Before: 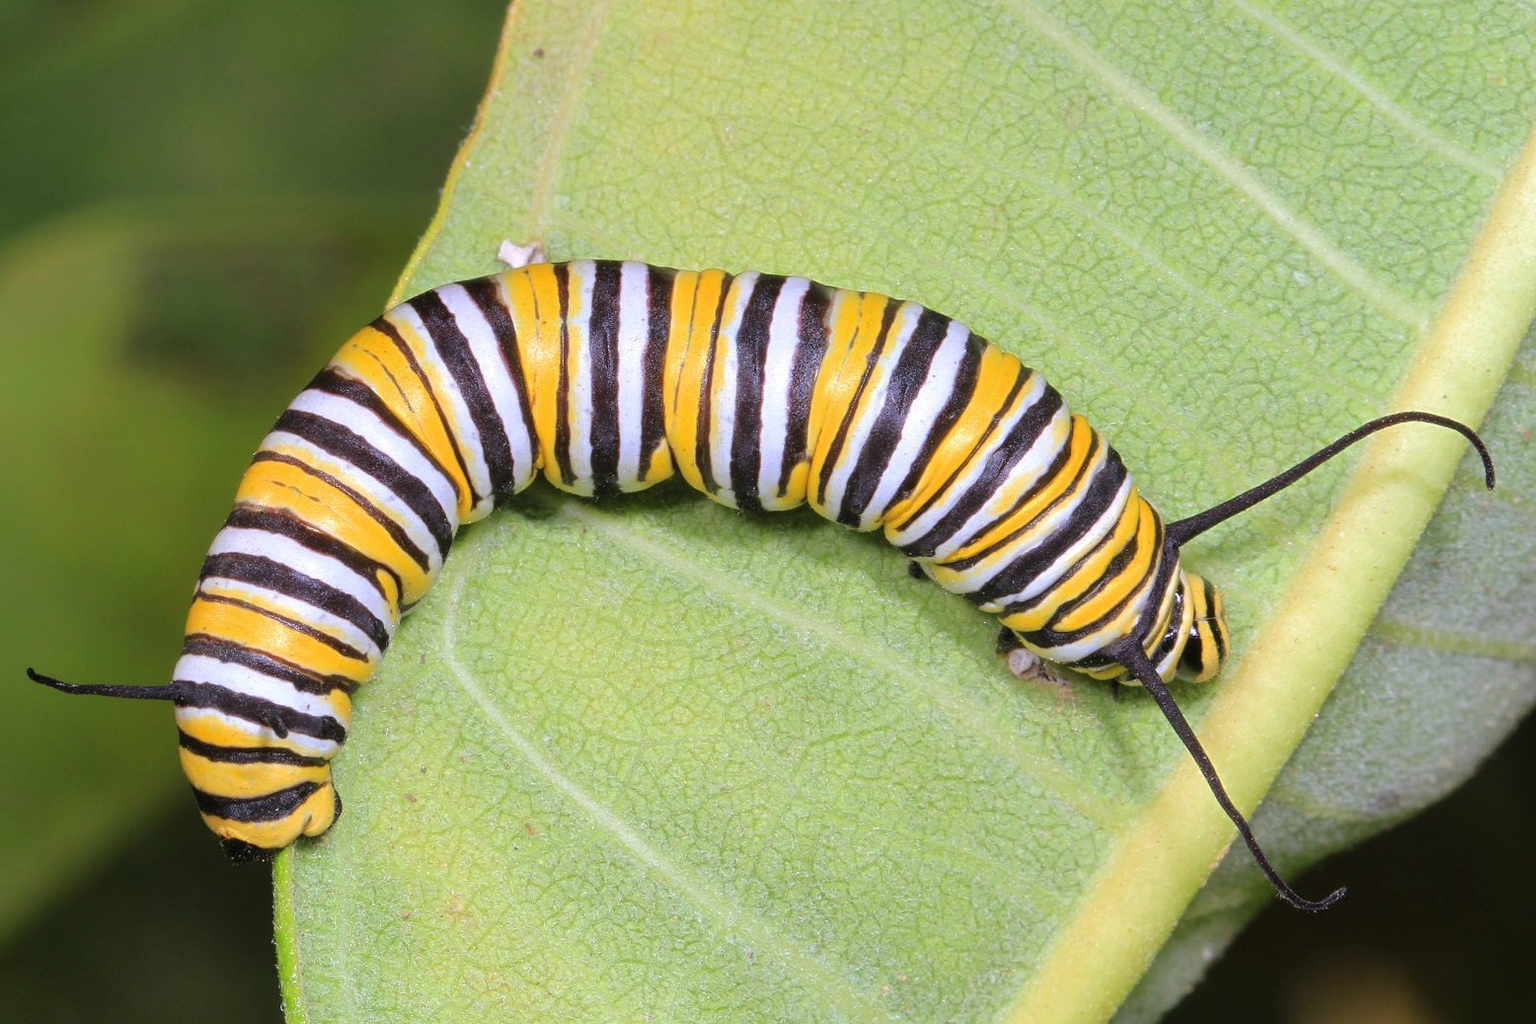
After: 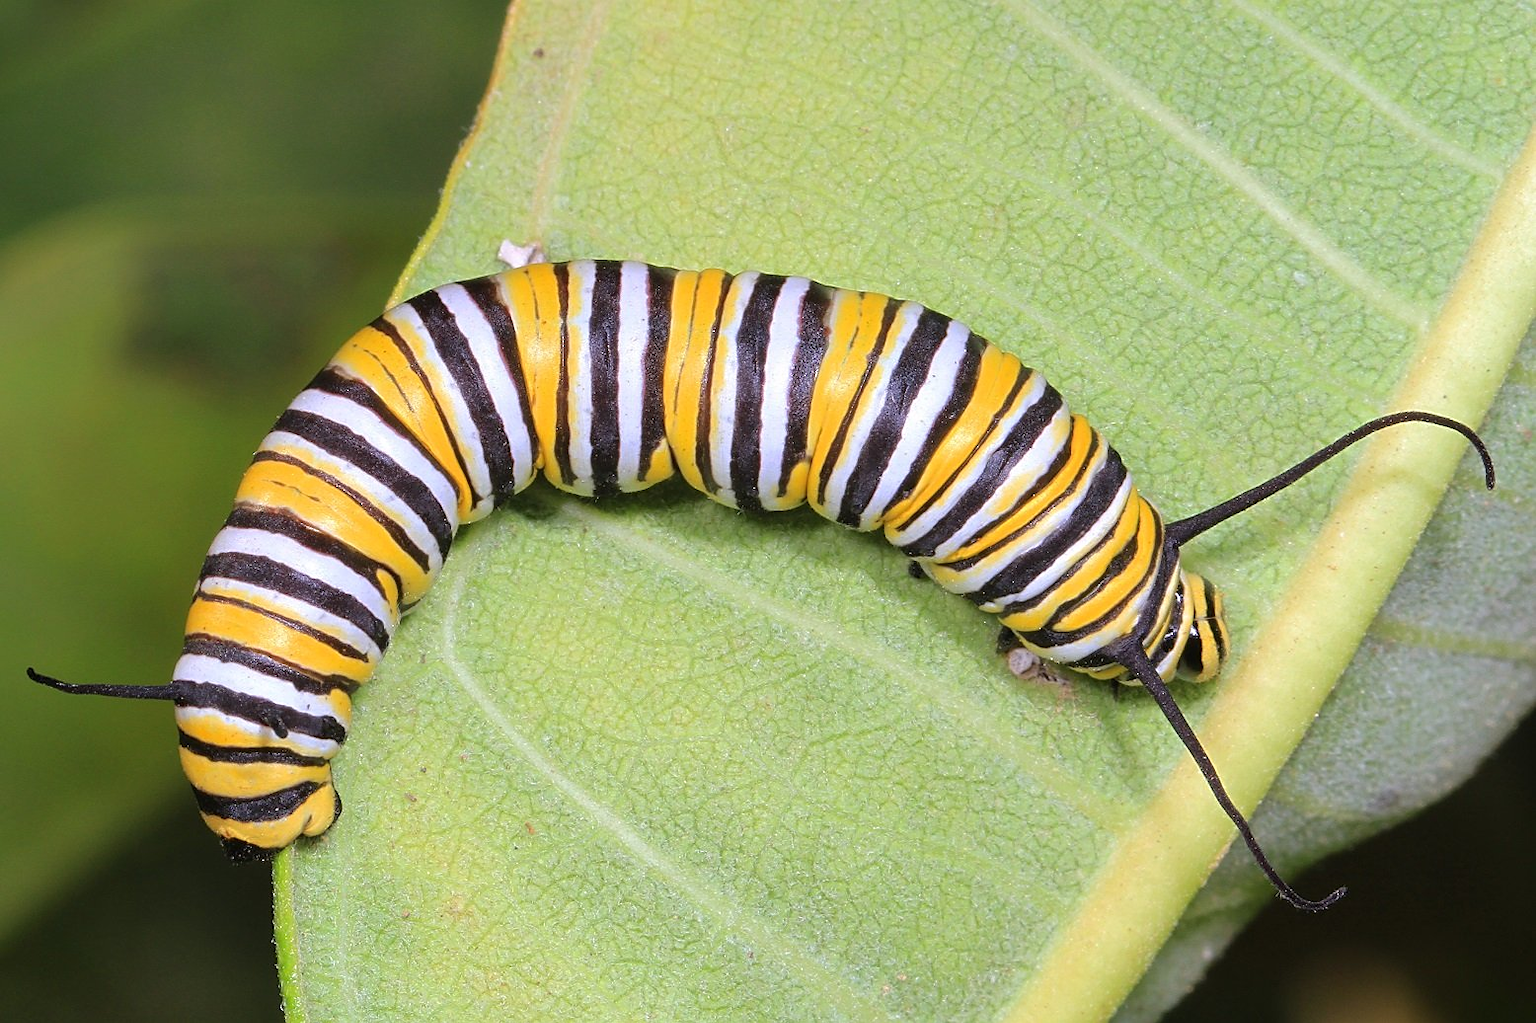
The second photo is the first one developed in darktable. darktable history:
sharpen: radius 1.902, amount 0.403, threshold 1.48
tone equalizer: on, module defaults
